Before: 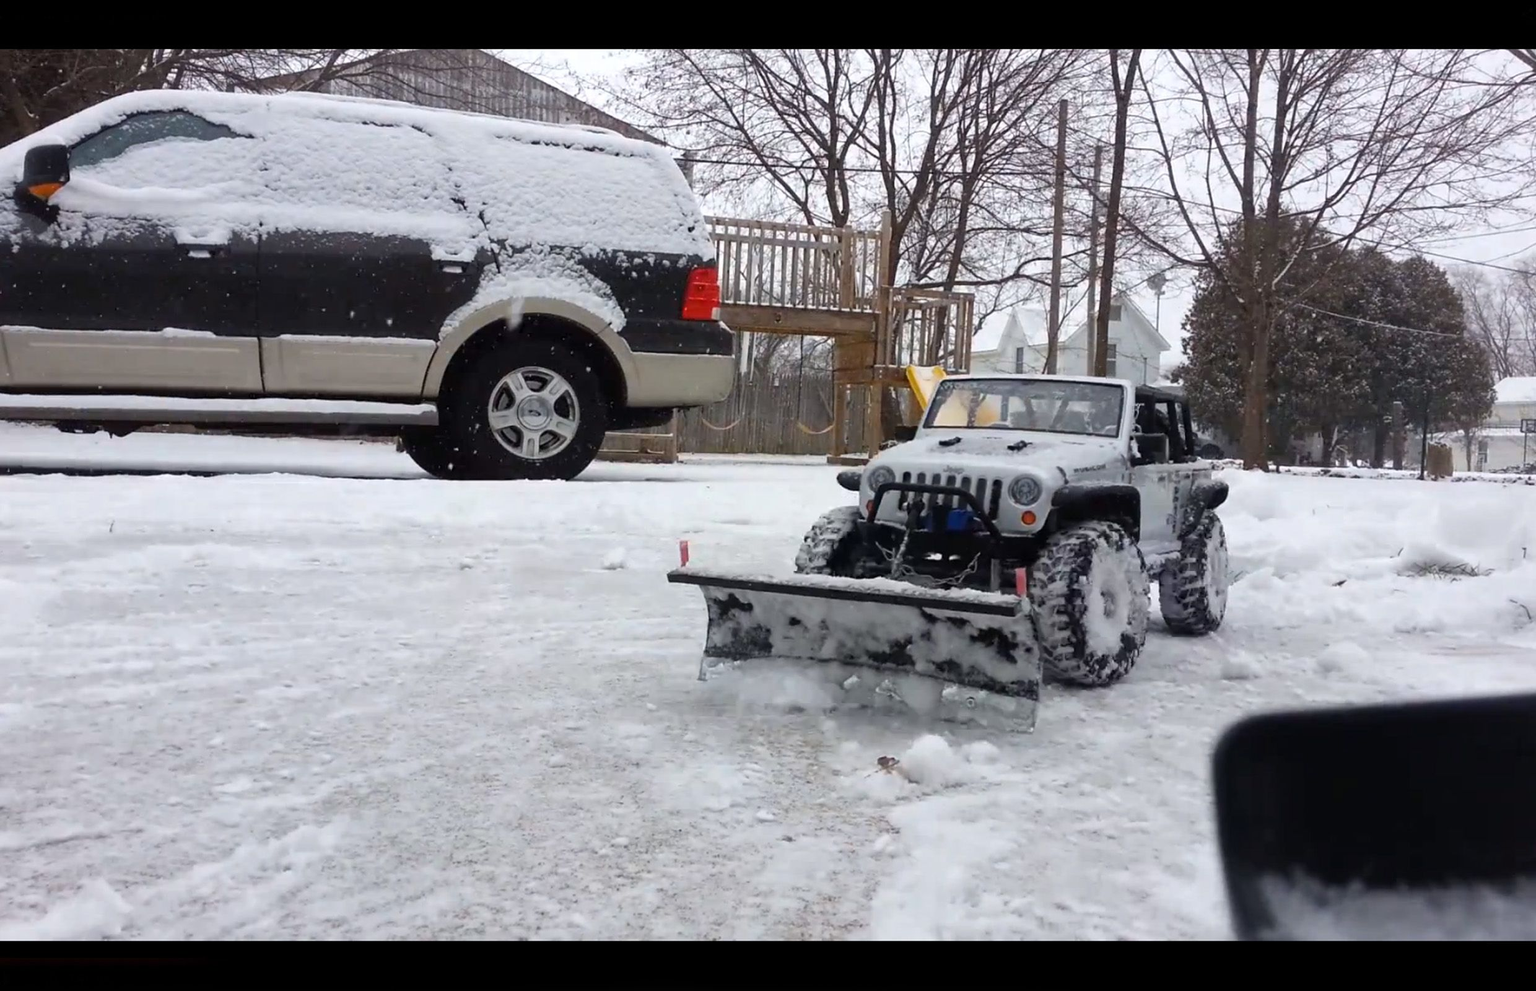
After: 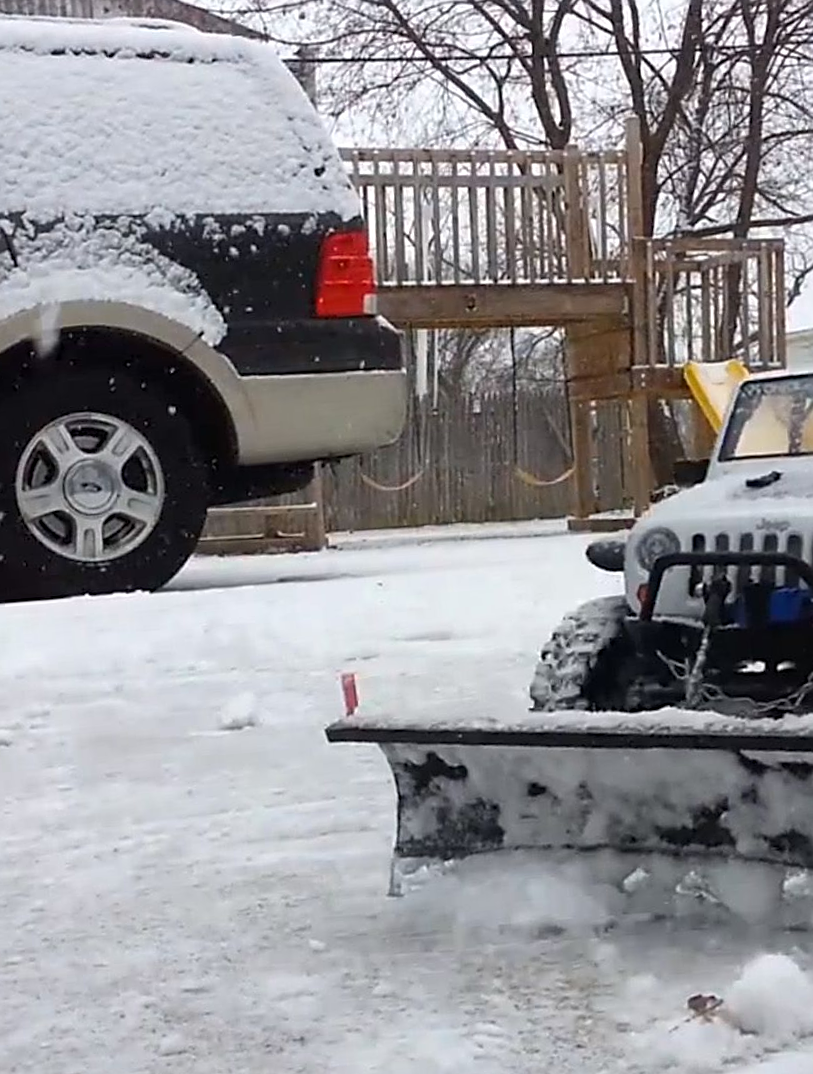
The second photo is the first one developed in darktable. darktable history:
crop and rotate: left 29.476%, top 10.214%, right 35.32%, bottom 17.333%
sharpen: on, module defaults
rotate and perspective: rotation -4.57°, crop left 0.054, crop right 0.944, crop top 0.087, crop bottom 0.914
